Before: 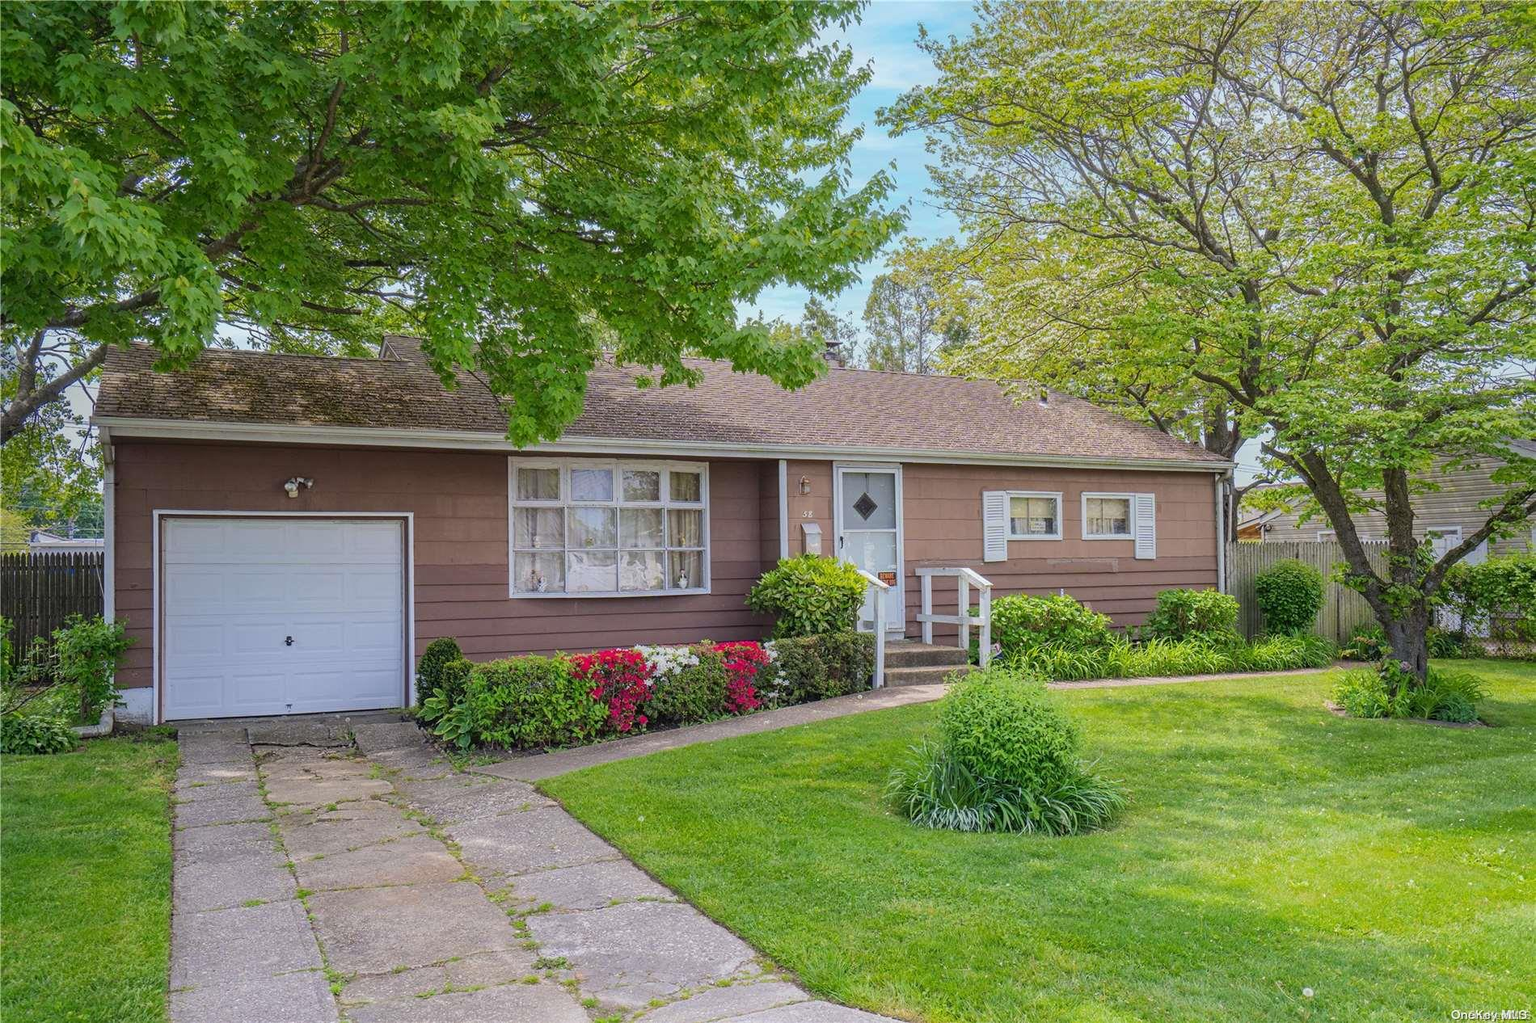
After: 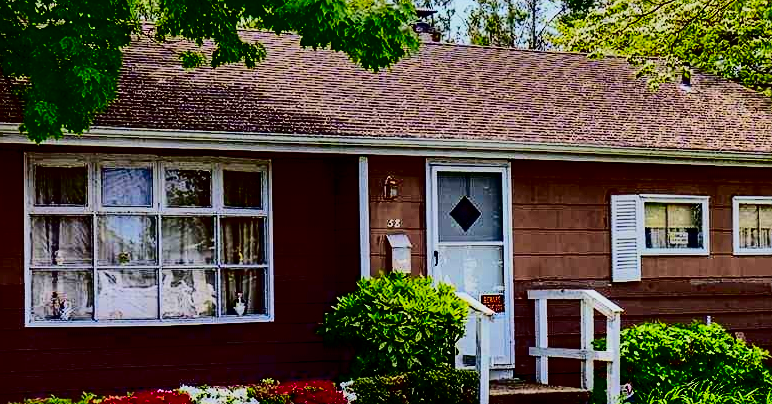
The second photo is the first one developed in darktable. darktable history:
sharpen: radius 1.24, amount 0.301, threshold 0.097
filmic rgb: black relative exposure -6.09 EV, white relative exposure 6.97 EV, threshold 3.03 EV, hardness 2.24, add noise in highlights 0.099, color science v4 (2020), type of noise poissonian, enable highlight reconstruction true
crop: left 31.845%, top 32.637%, right 27.471%, bottom 35.392%
contrast brightness saturation: contrast 0.777, brightness -0.993, saturation 0.994
